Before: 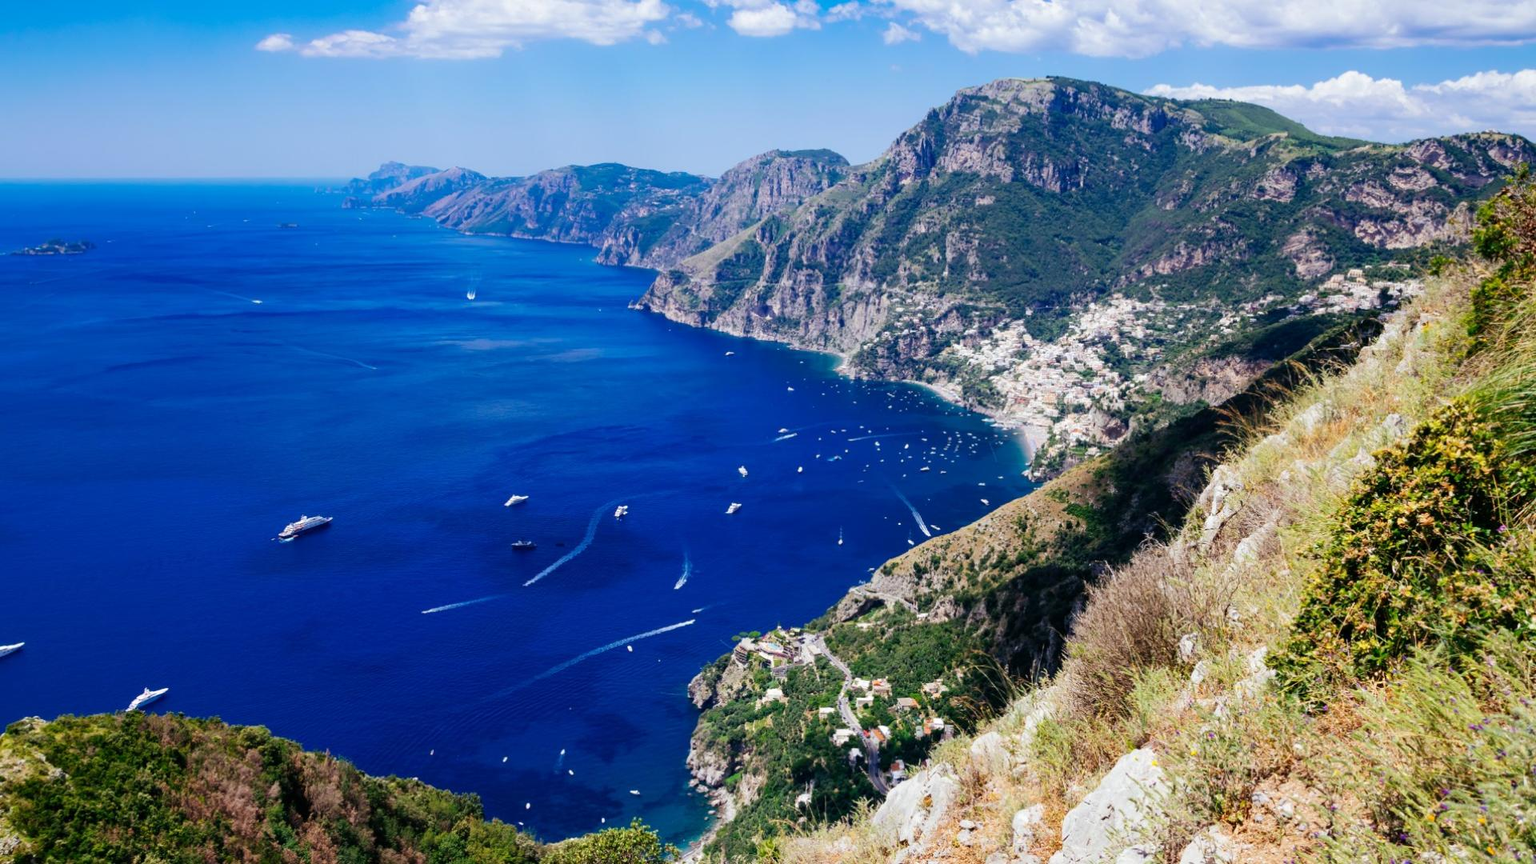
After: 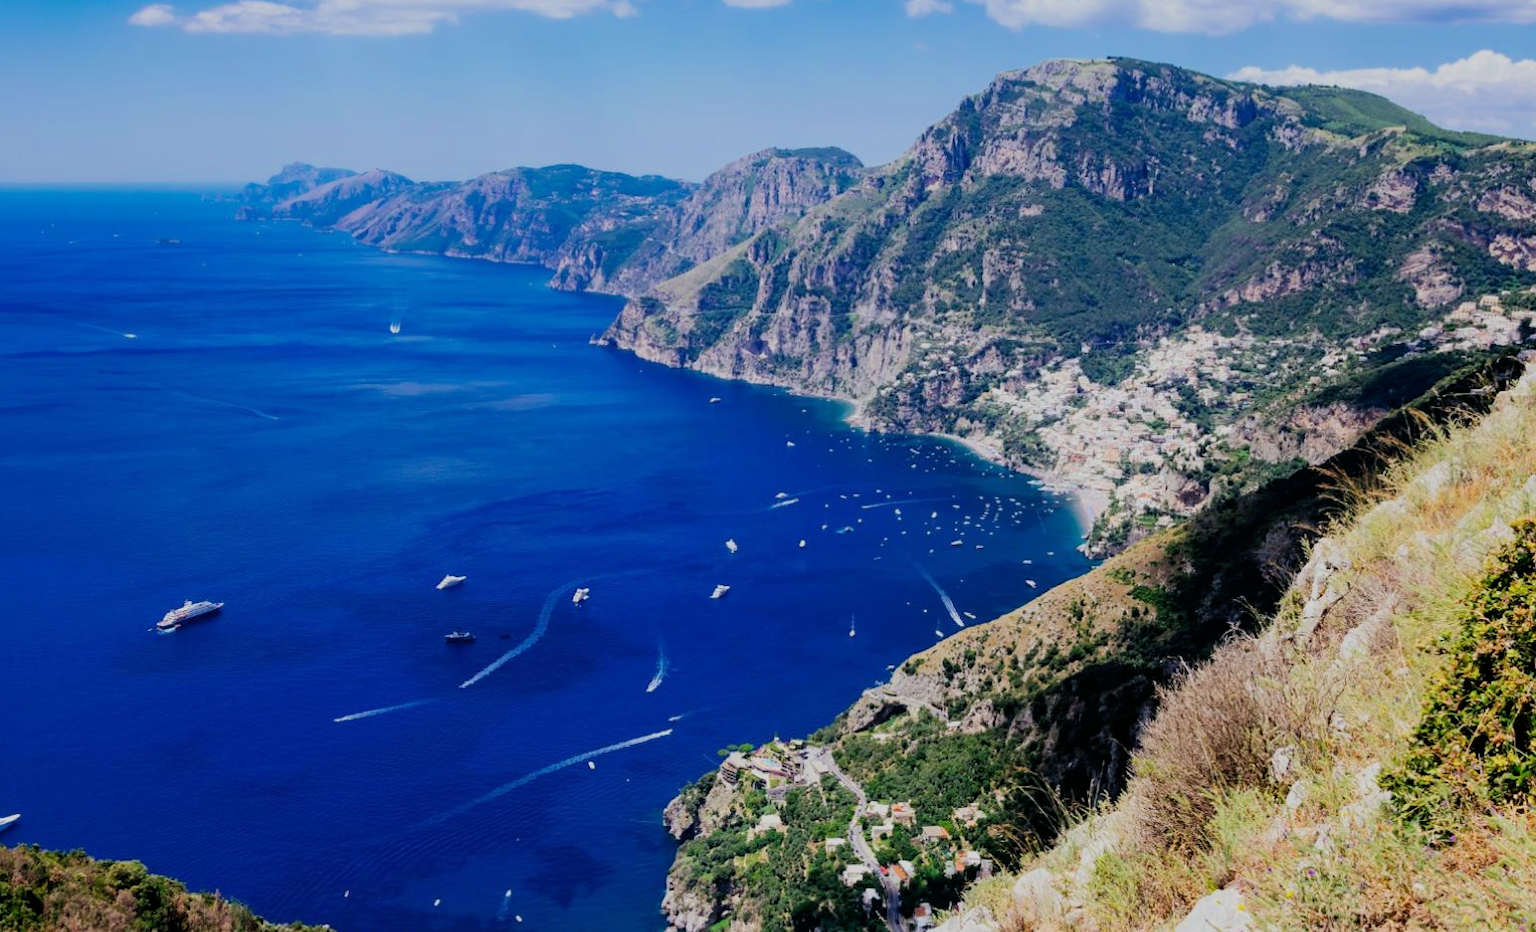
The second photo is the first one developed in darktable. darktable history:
crop: left 9.907%, top 3.583%, right 9.29%, bottom 9.108%
filmic rgb: black relative exposure -7.65 EV, white relative exposure 4.56 EV, hardness 3.61, color science v6 (2022)
